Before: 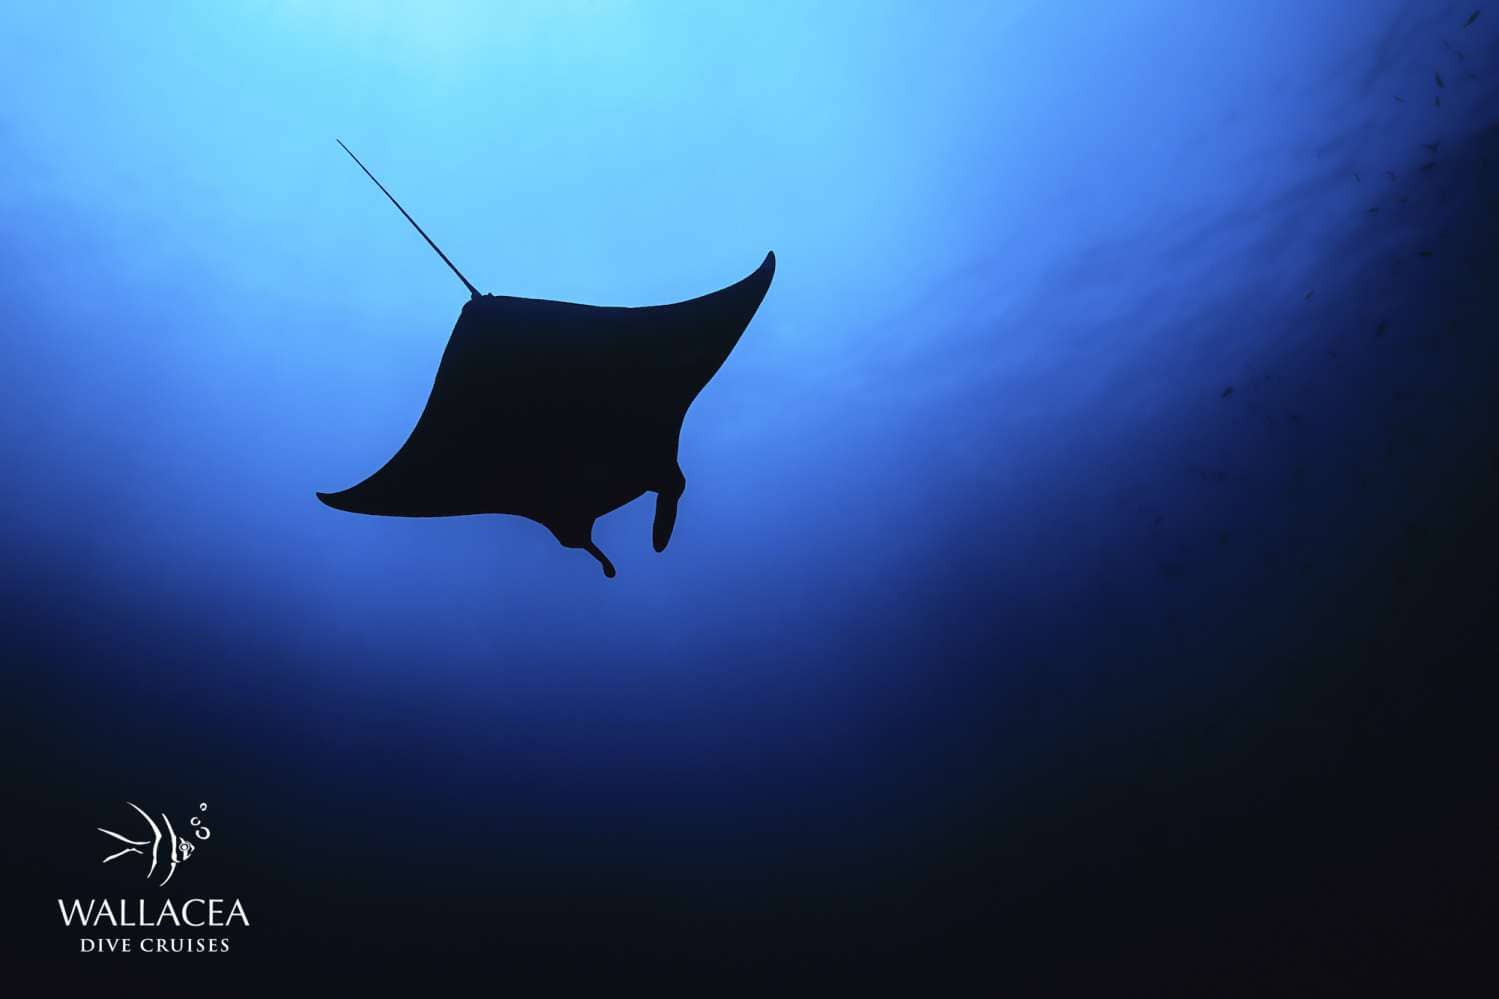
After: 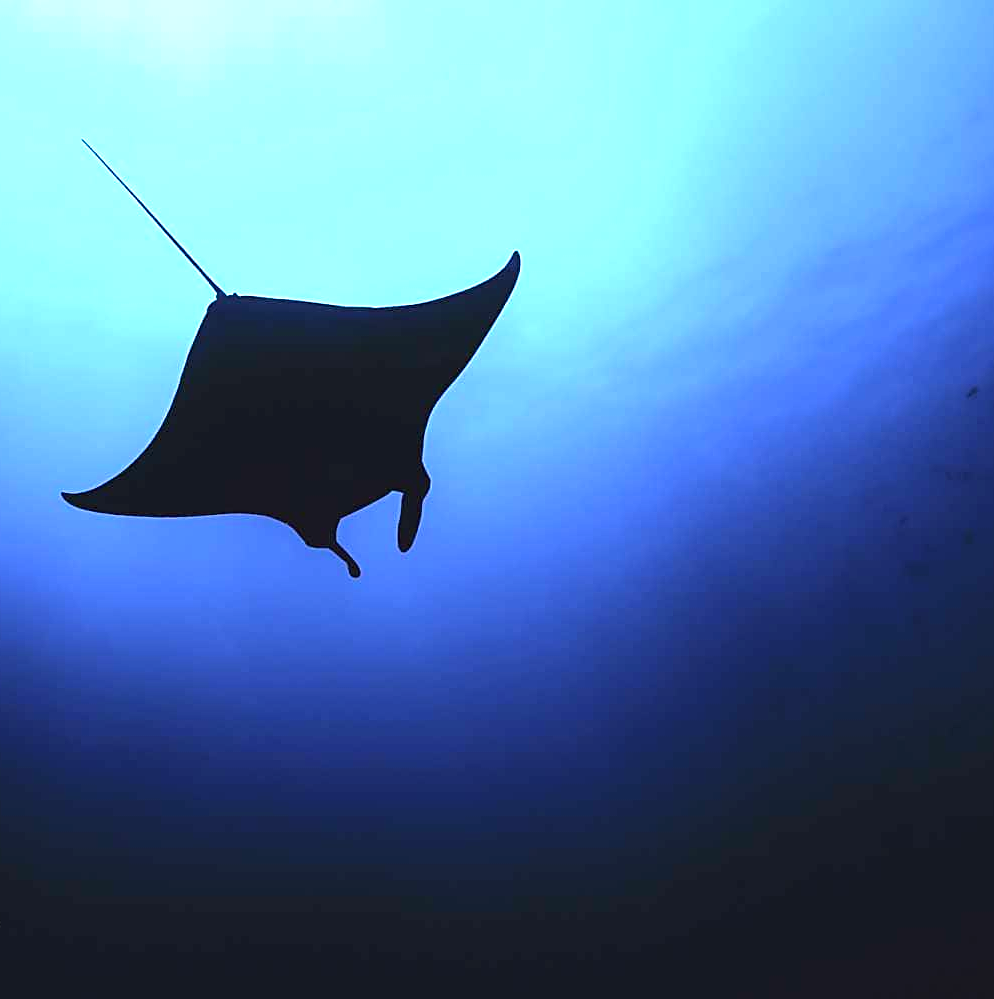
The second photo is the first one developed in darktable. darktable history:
exposure: black level correction 0, exposure 1.095 EV, compensate highlight preservation false
crop: left 17.042%, right 16.585%
sharpen: on, module defaults
